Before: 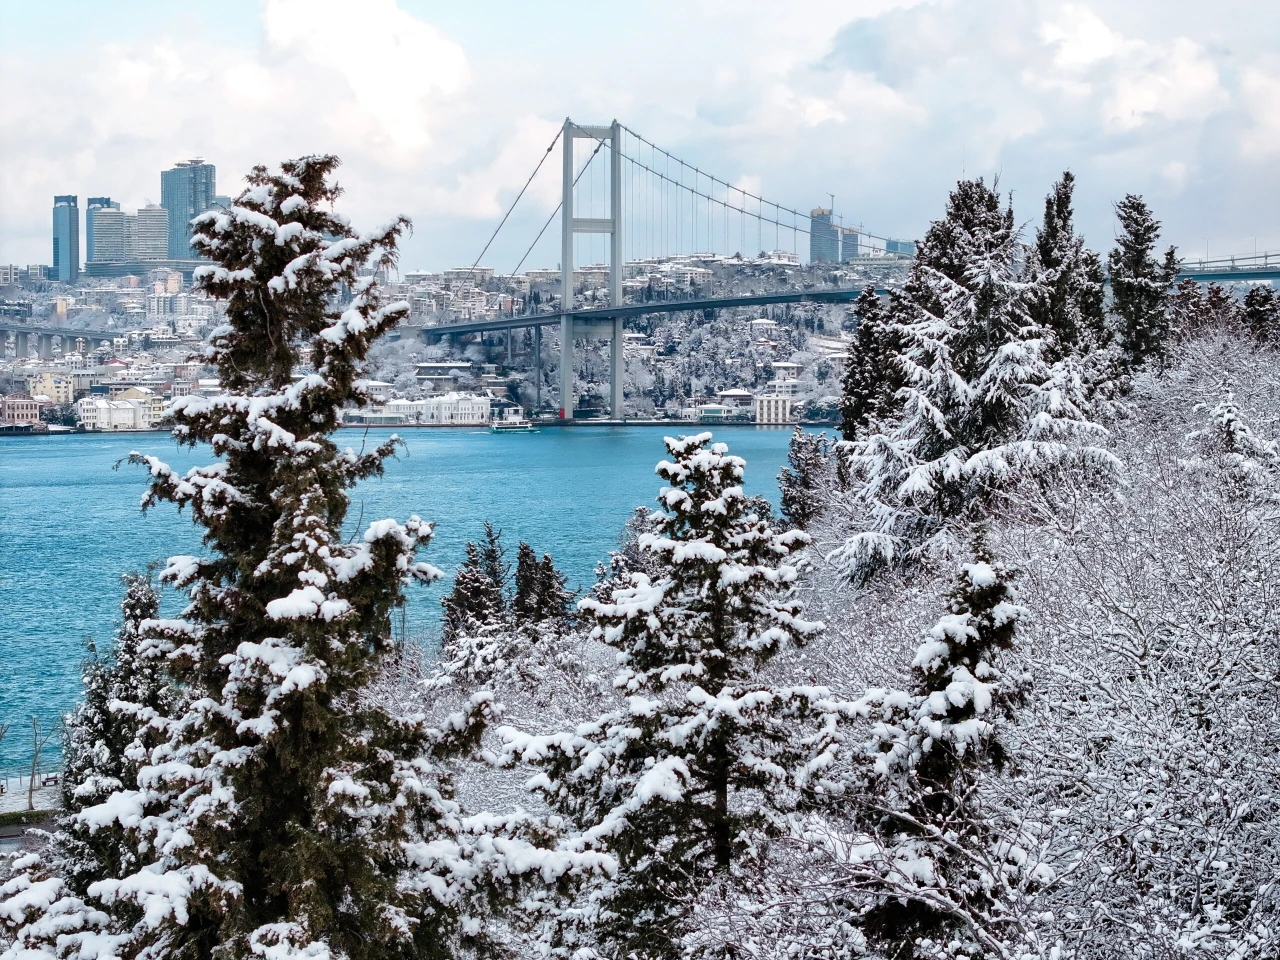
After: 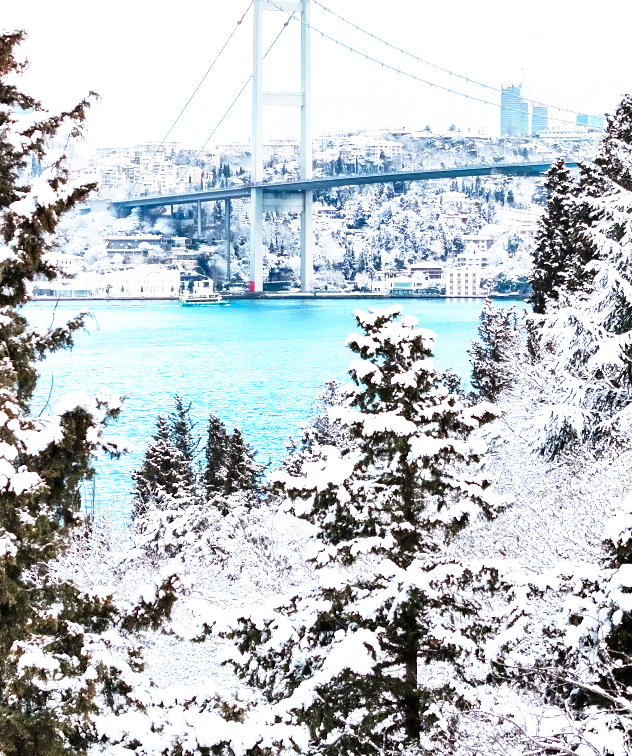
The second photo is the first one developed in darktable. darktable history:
exposure: exposure 0.551 EV, compensate highlight preservation false
base curve: curves: ch0 [(0, 0) (0.495, 0.917) (1, 1)], preserve colors none
crop and rotate: angle 0.019°, left 24.28%, top 13.245%, right 26.253%, bottom 7.968%
